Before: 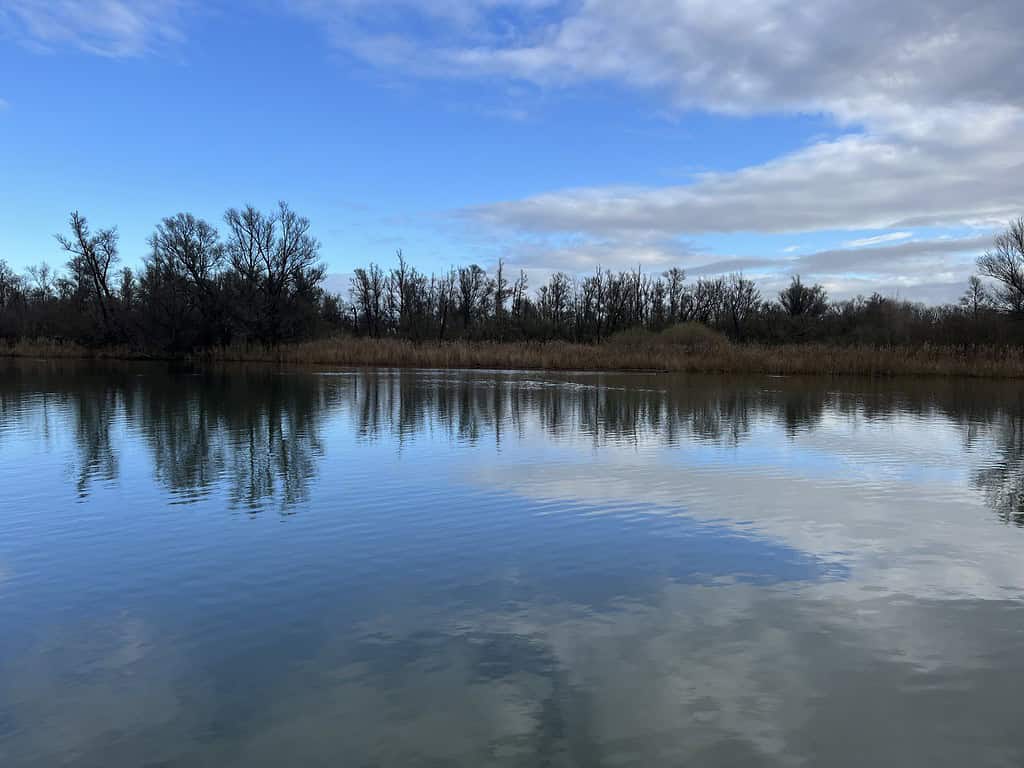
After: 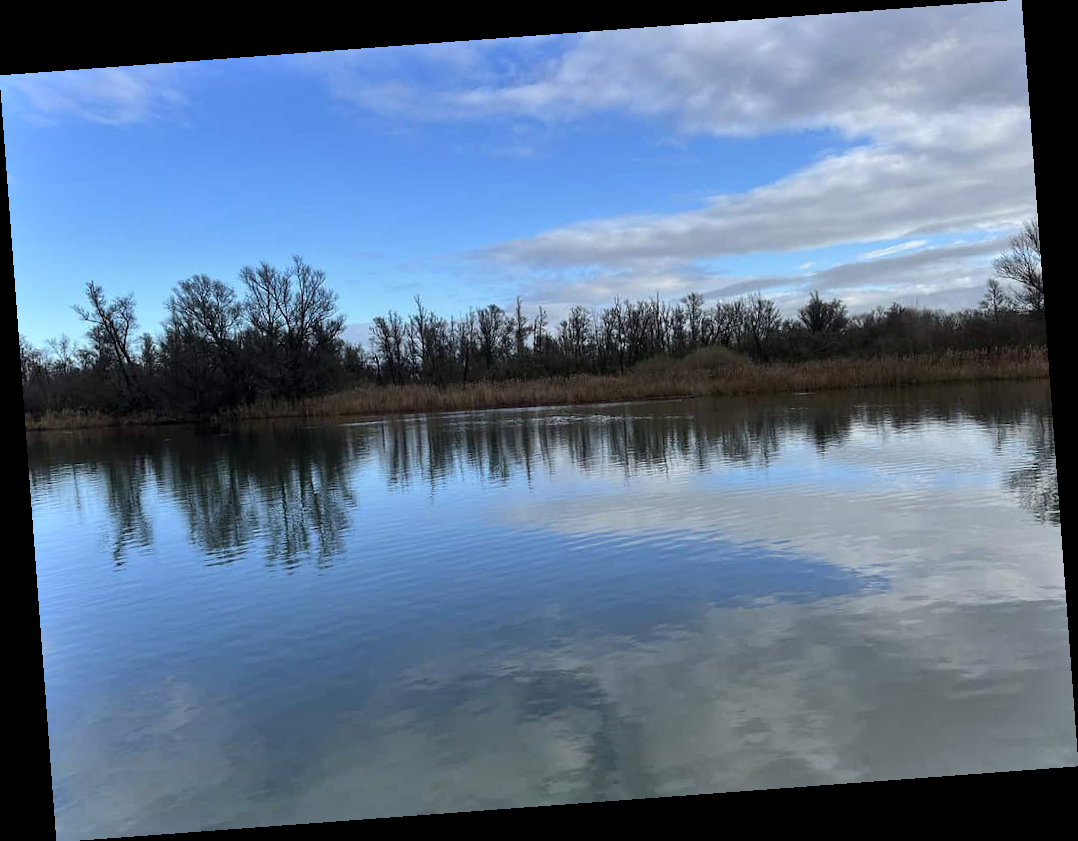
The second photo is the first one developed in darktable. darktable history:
rotate and perspective: rotation -4.25°, automatic cropping off
shadows and highlights: soften with gaussian
